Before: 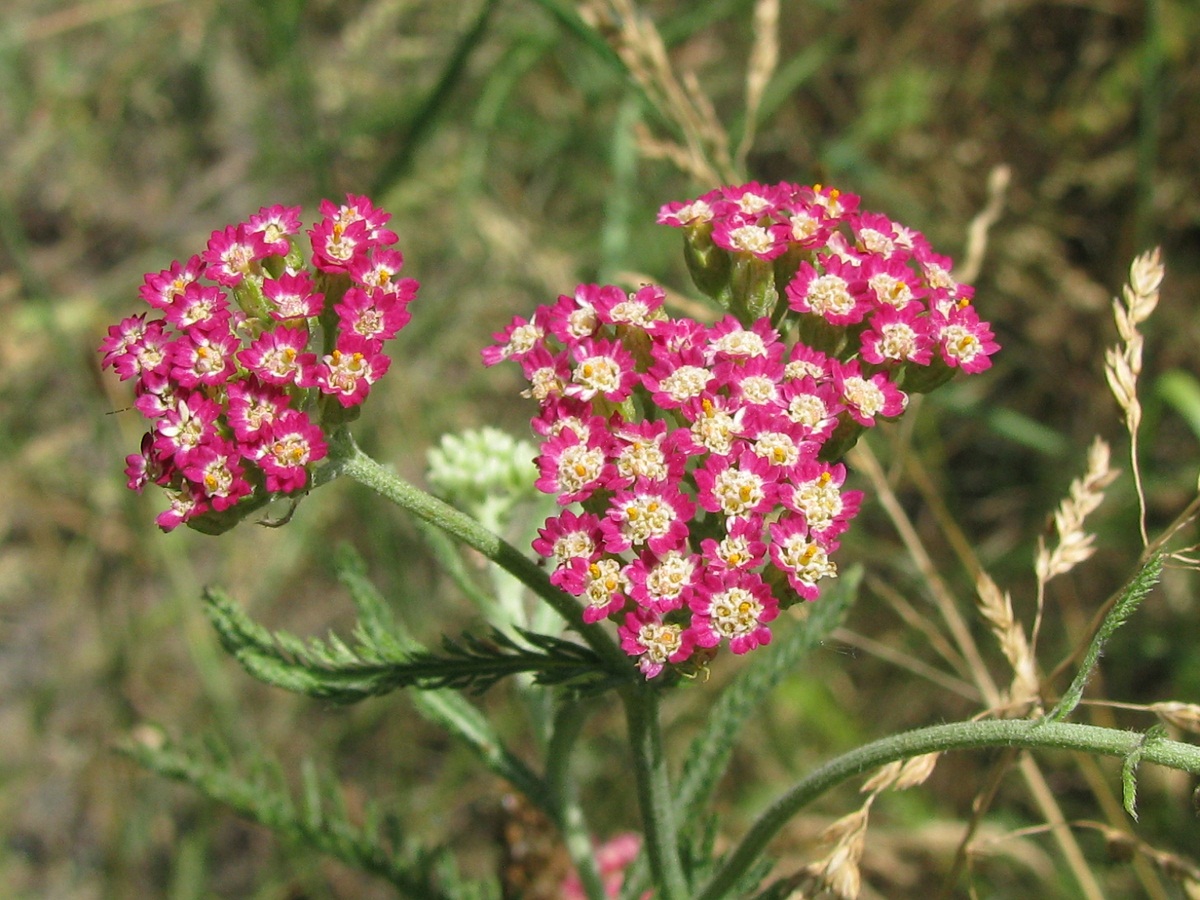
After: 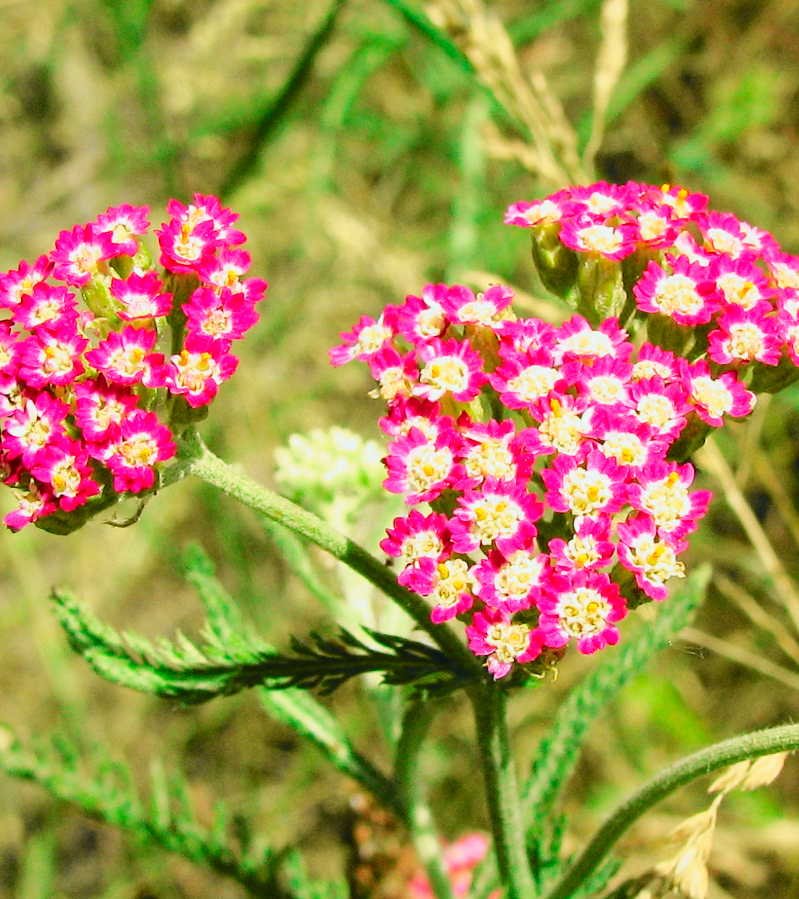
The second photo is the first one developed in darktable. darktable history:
tone curve: curves: ch0 [(0.001, 0.029) (0.084, 0.074) (0.162, 0.165) (0.304, 0.382) (0.466, 0.576) (0.654, 0.741) (0.848, 0.906) (0.984, 0.963)]; ch1 [(0, 0) (0.34, 0.235) (0.46, 0.46) (0.515, 0.502) (0.553, 0.567) (0.764, 0.815) (1, 1)]; ch2 [(0, 0) (0.44, 0.458) (0.479, 0.492) (0.524, 0.507) (0.547, 0.579) (0.673, 0.712) (1, 1)], color space Lab, independent channels, preserve colors none
shadows and highlights: shadows 25.73, highlights -24.42, shadows color adjustment 98%, highlights color adjustment 57.95%
base curve: curves: ch0 [(0, 0) (0.032, 0.025) (0.121, 0.166) (0.206, 0.329) (0.605, 0.79) (1, 1)], preserve colors none
crop and rotate: left 12.708%, right 20.658%
